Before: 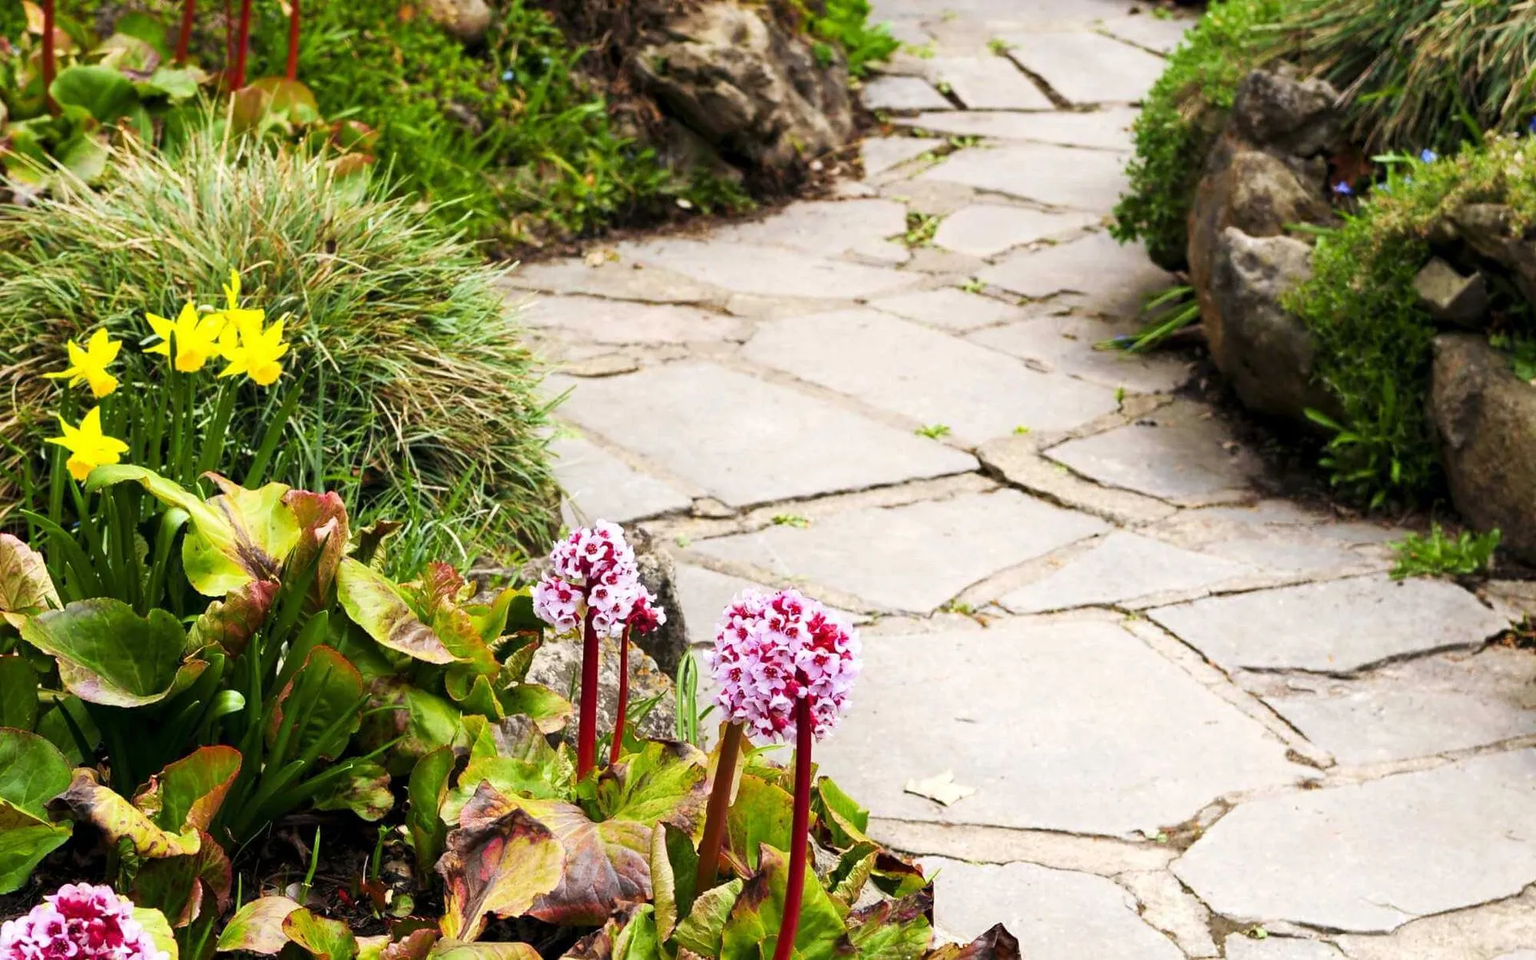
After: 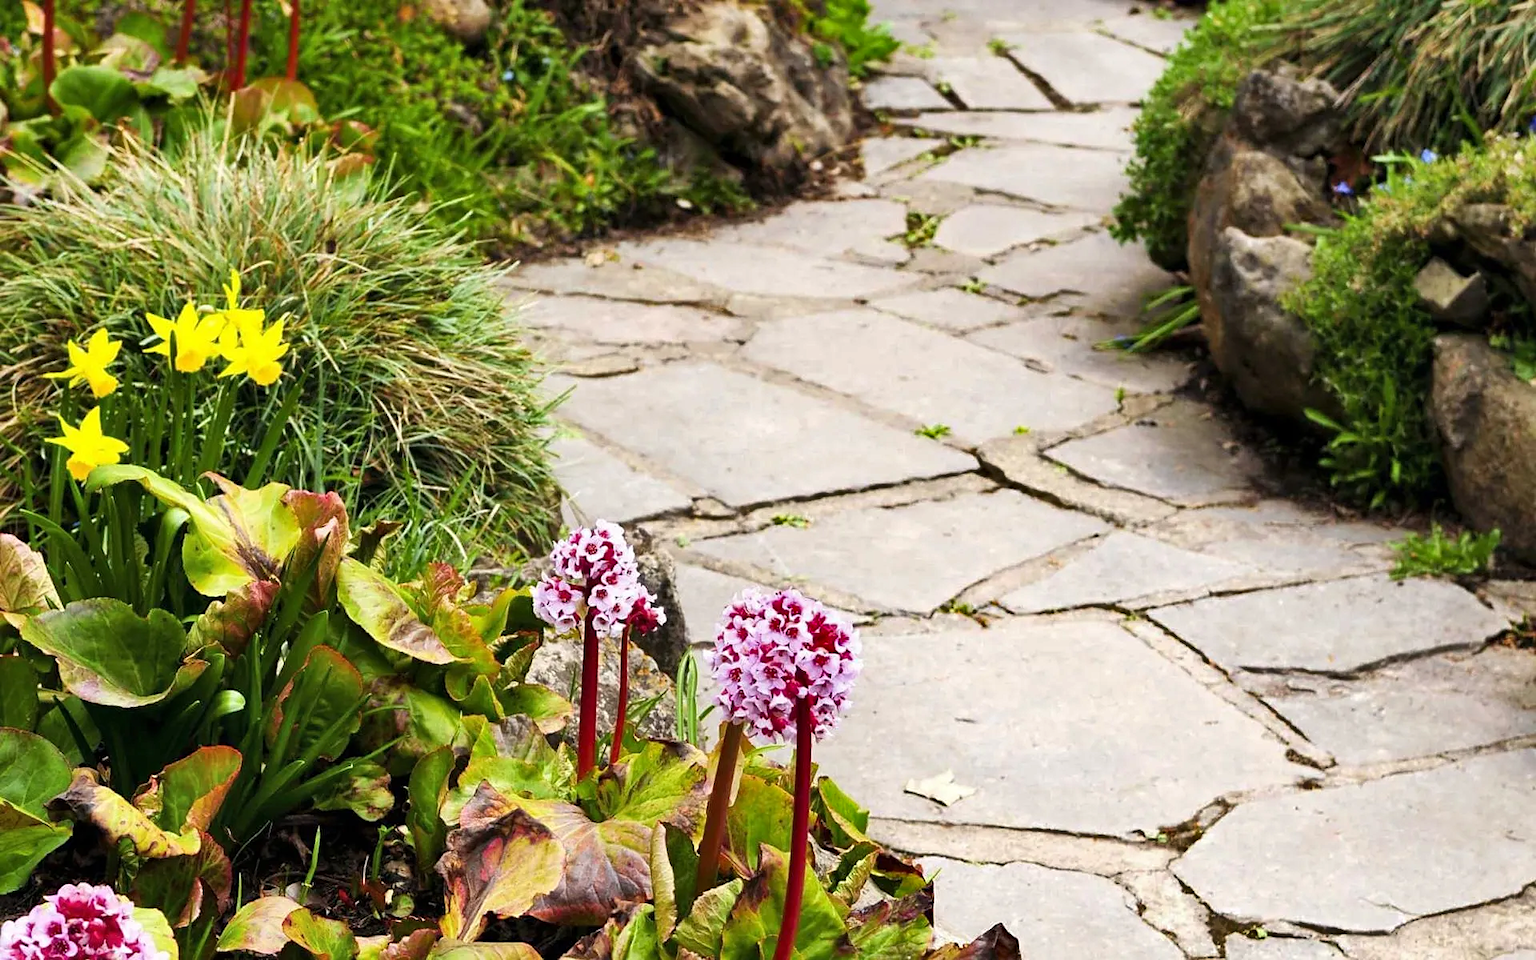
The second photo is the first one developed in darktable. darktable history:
shadows and highlights: soften with gaussian
sharpen: amount 0.204
